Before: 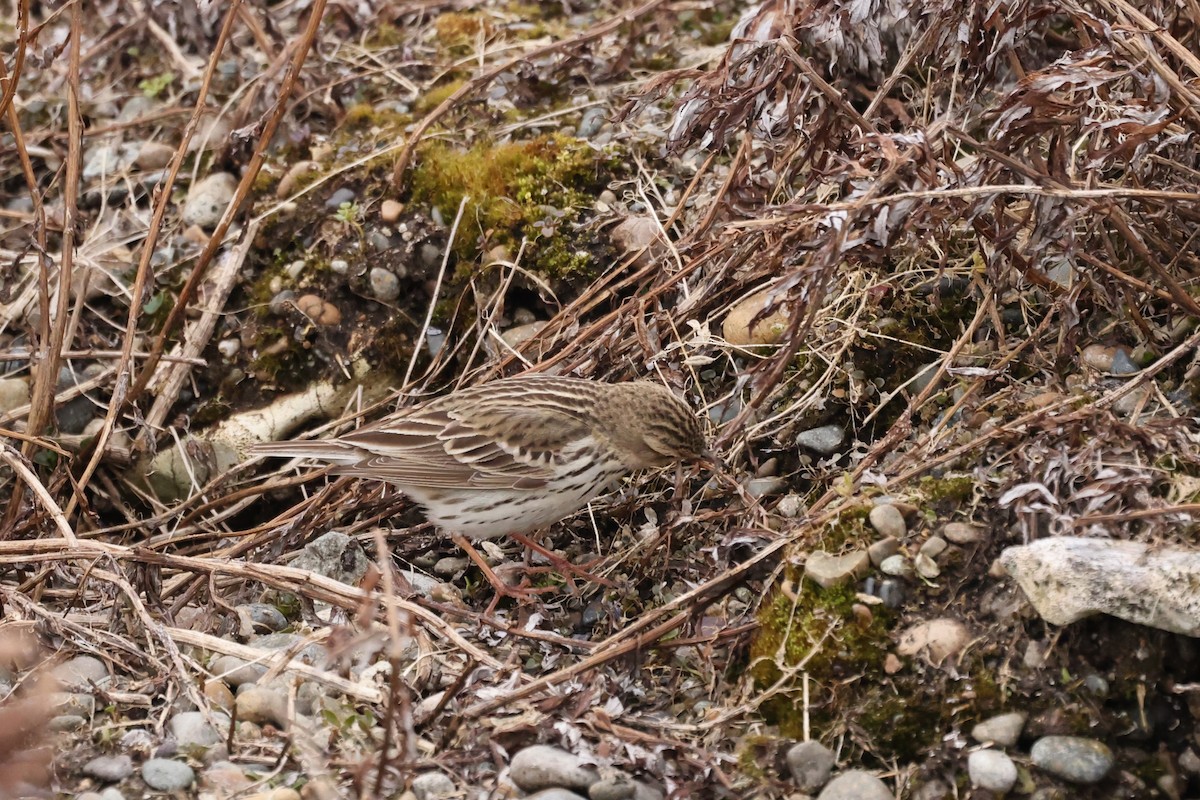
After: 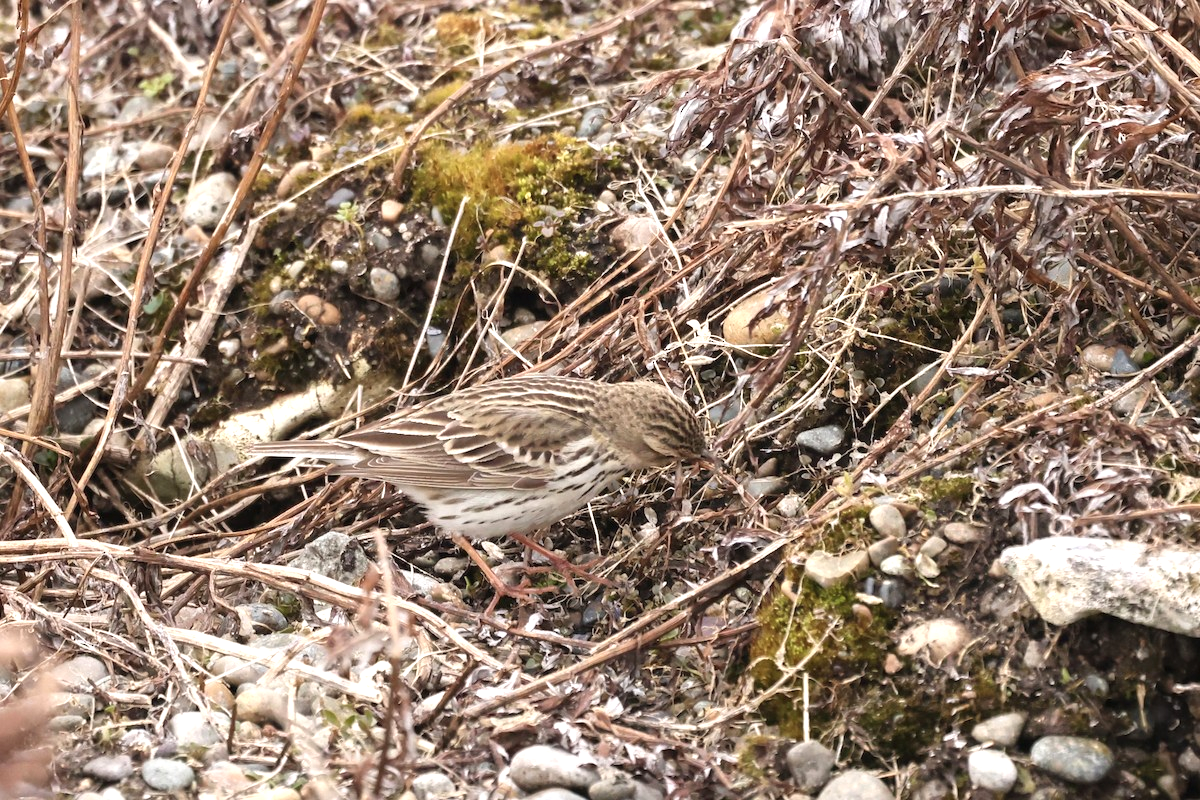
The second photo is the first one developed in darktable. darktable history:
color zones: curves: ch0 [(0, 0.5) (0.143, 0.52) (0.286, 0.5) (0.429, 0.5) (0.571, 0.5) (0.714, 0.5) (0.857, 0.5) (1, 0.5)]; ch1 [(0, 0.489) (0.155, 0.45) (0.286, 0.466) (0.429, 0.5) (0.571, 0.5) (0.714, 0.5) (0.857, 0.5) (1, 0.489)]
exposure: black level correction 0, exposure 0.701 EV, compensate exposure bias true, compensate highlight preservation false
